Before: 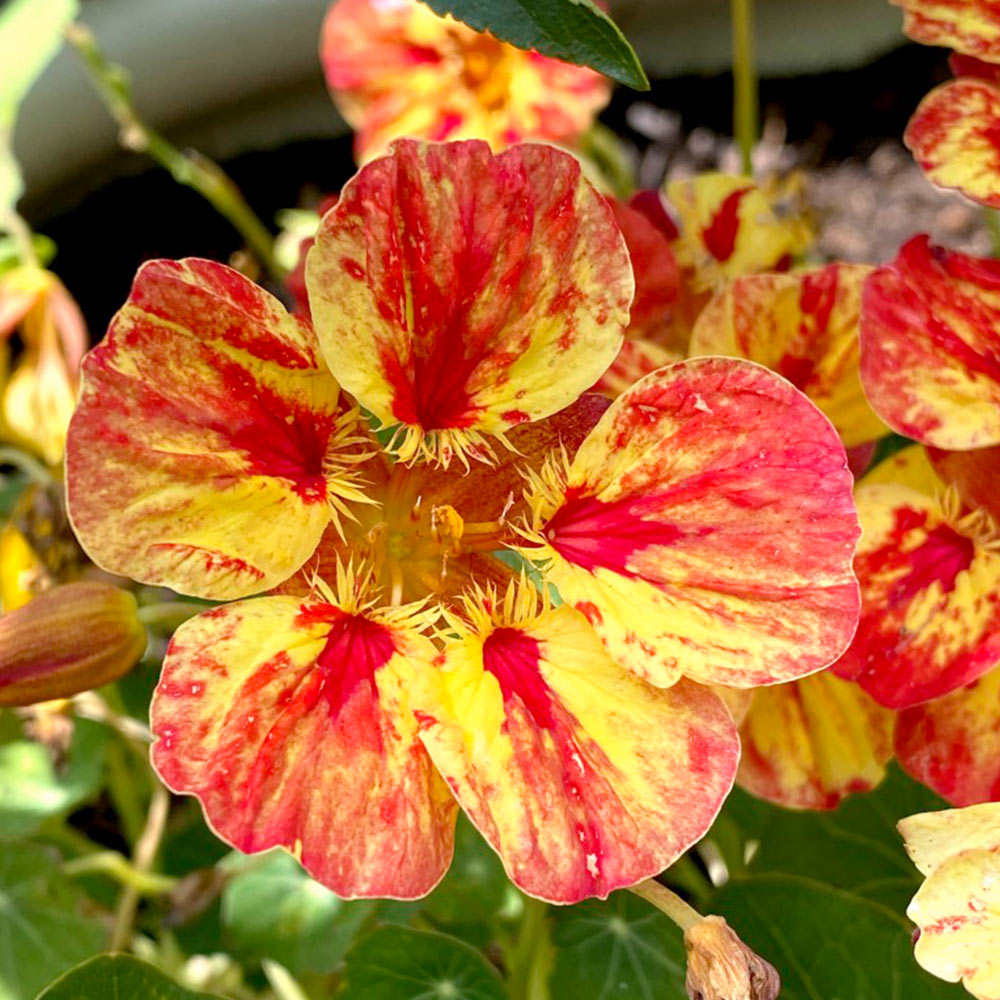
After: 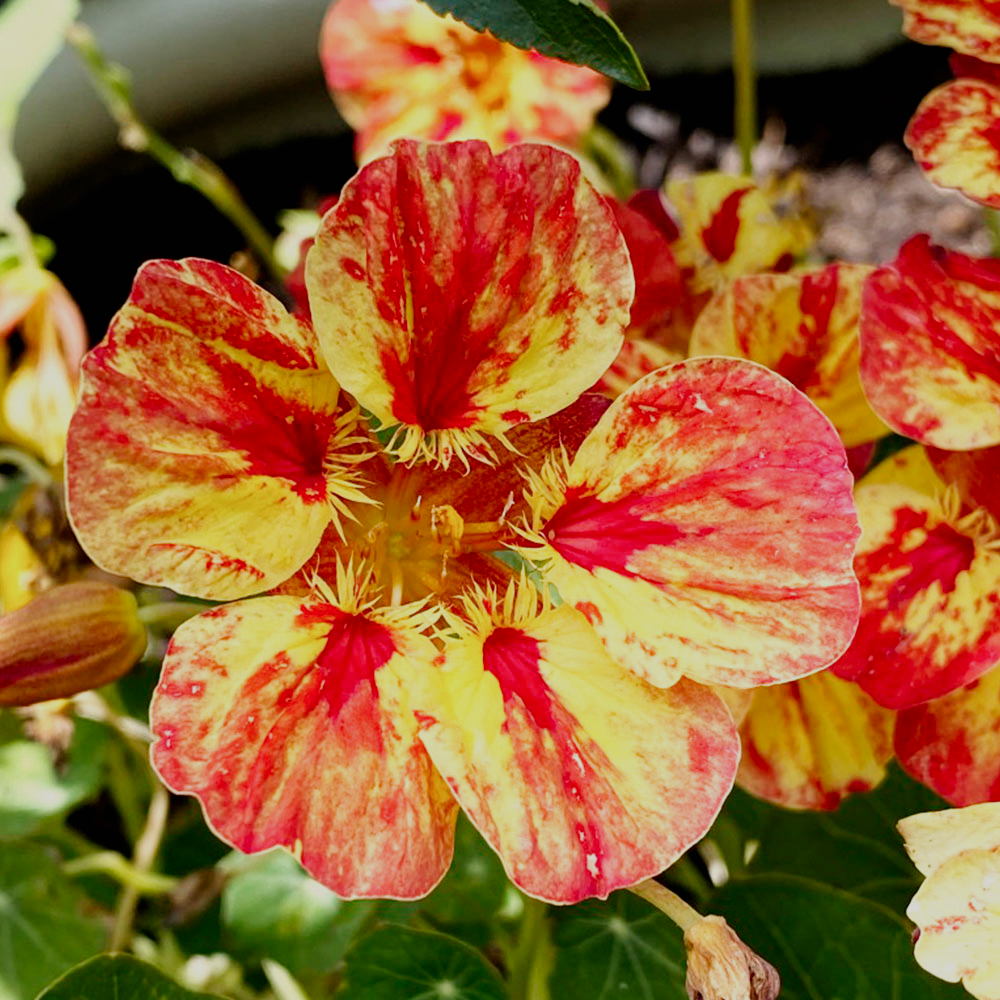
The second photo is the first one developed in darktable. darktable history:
sigmoid: skew -0.2, preserve hue 0%, red attenuation 0.1, red rotation 0.035, green attenuation 0.1, green rotation -0.017, blue attenuation 0.15, blue rotation -0.052, base primaries Rec2020
exposure: exposure -0.153 EV, compensate highlight preservation false
